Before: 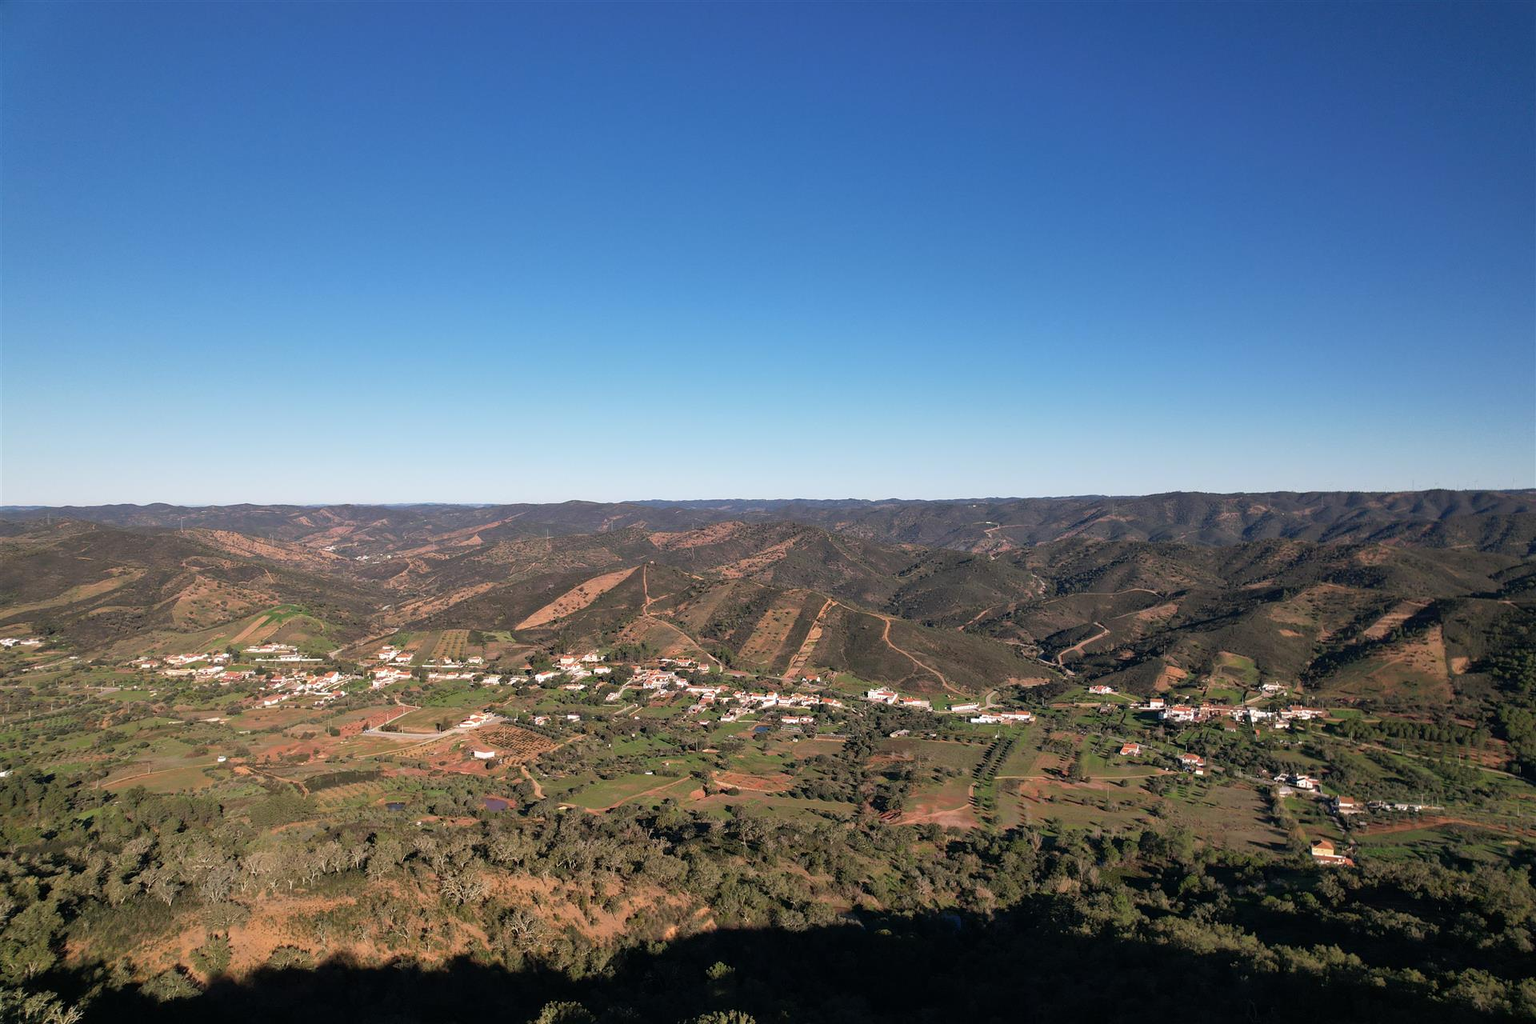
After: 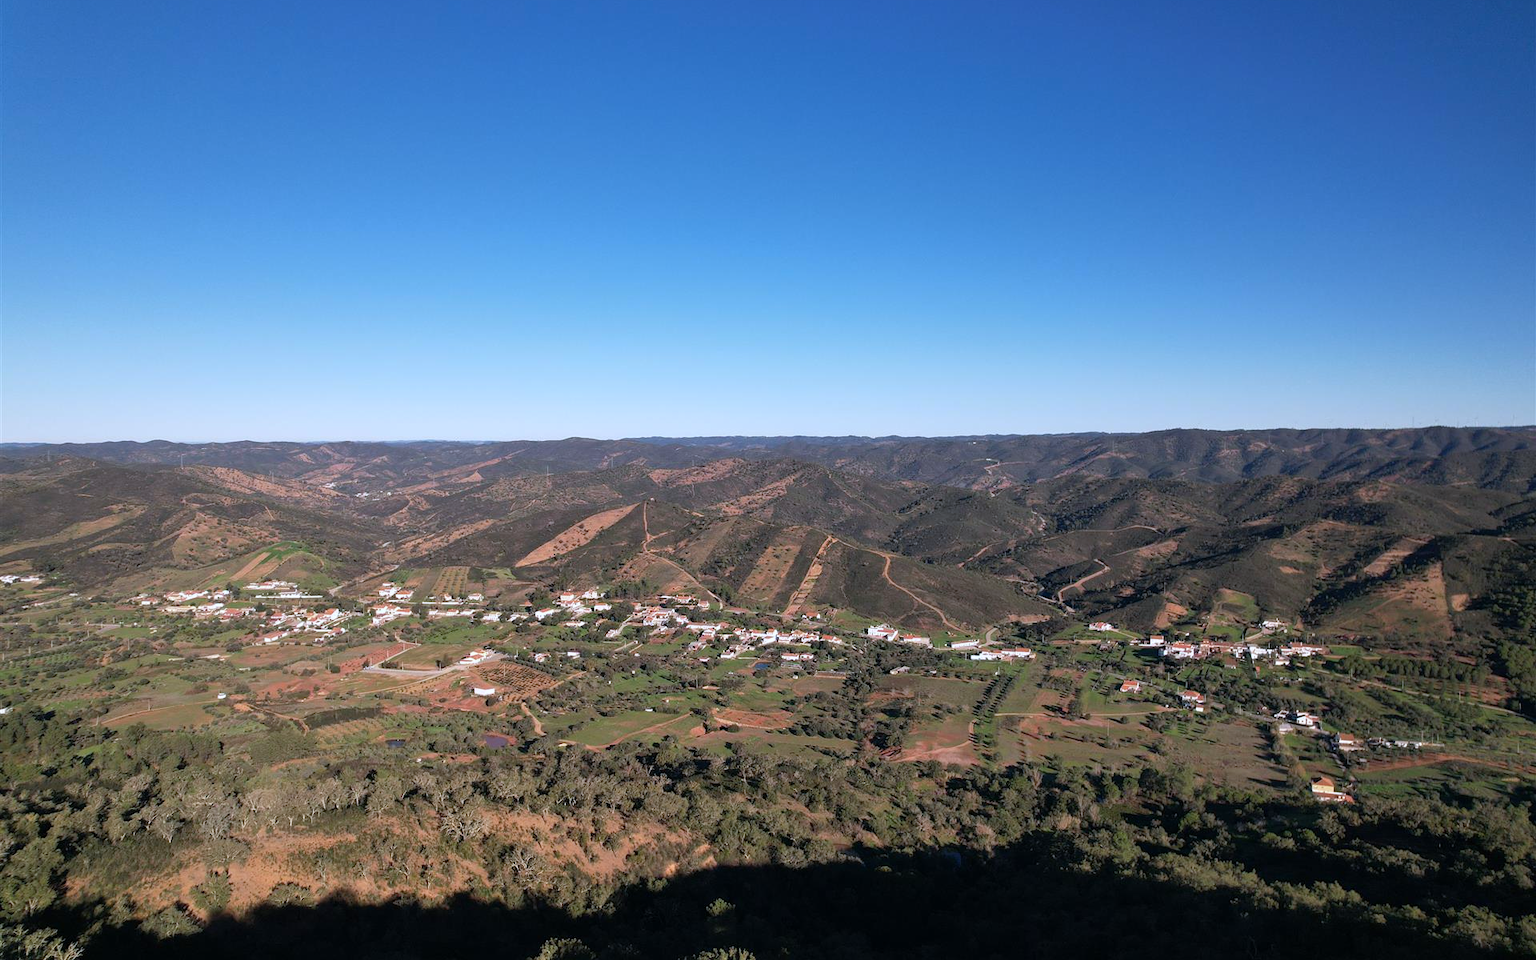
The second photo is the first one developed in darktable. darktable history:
crop and rotate: top 6.25%
color correction: highlights a* -0.137, highlights b* -5.91, shadows a* -0.137, shadows b* -0.137
white balance: red 0.974, blue 1.044
